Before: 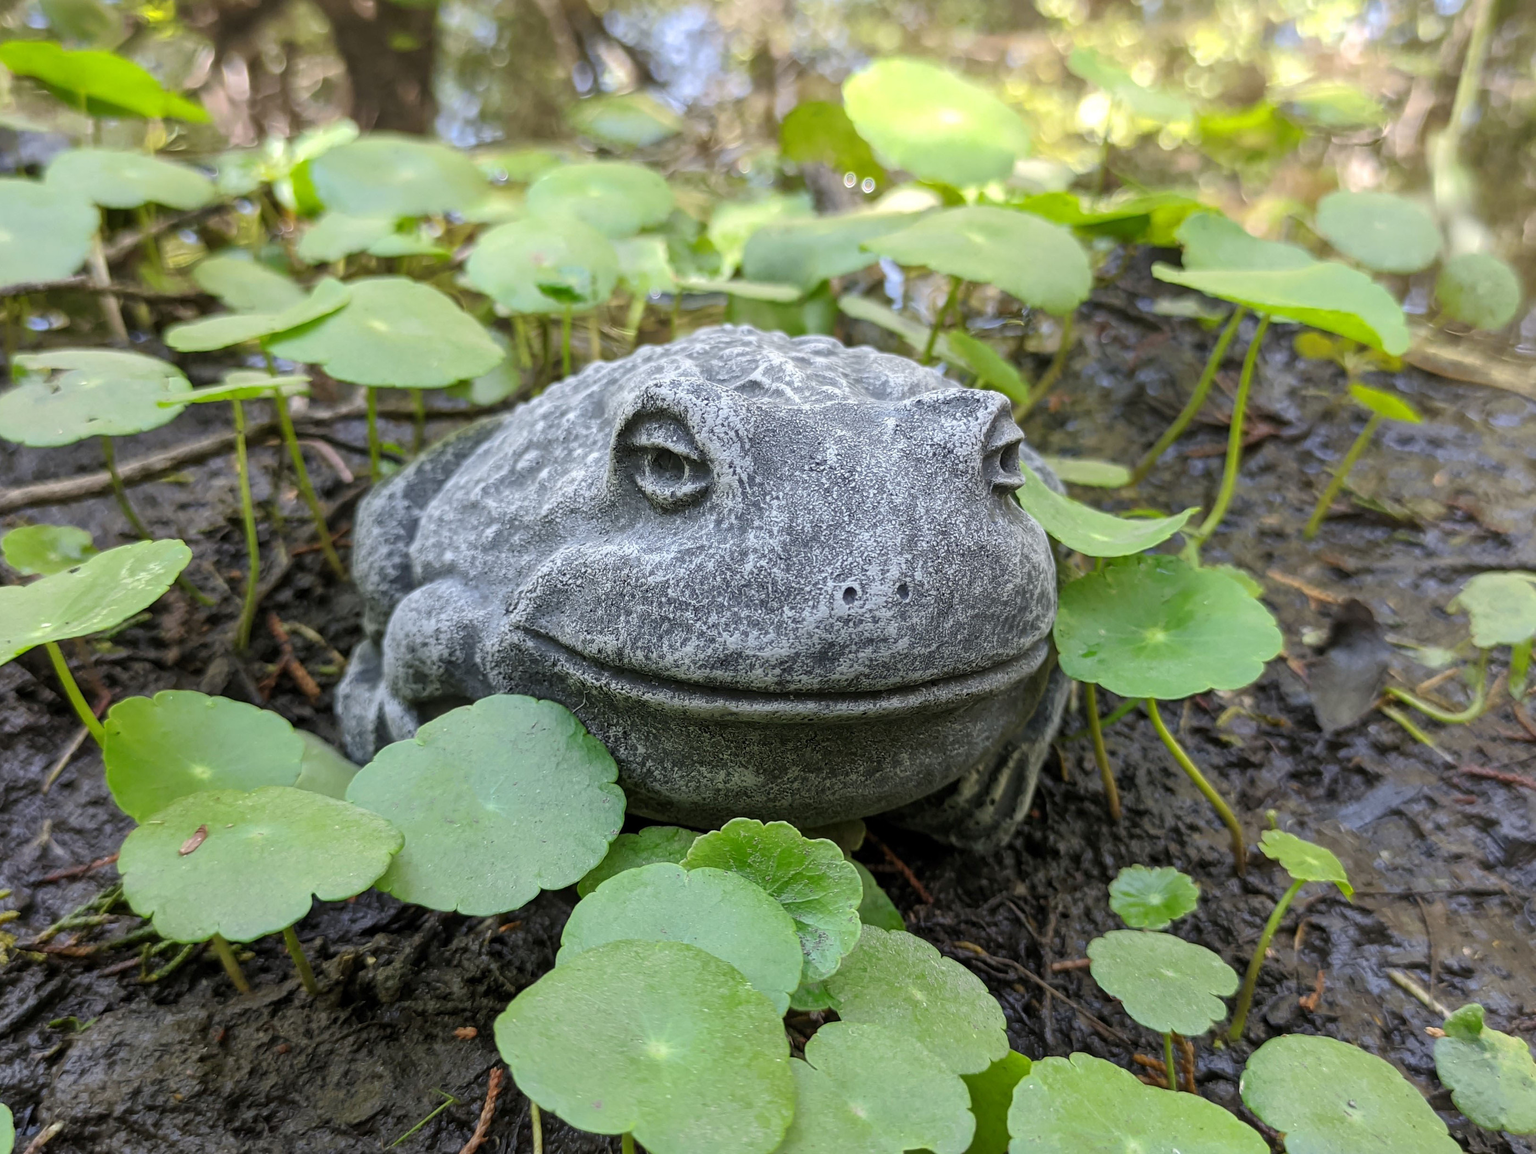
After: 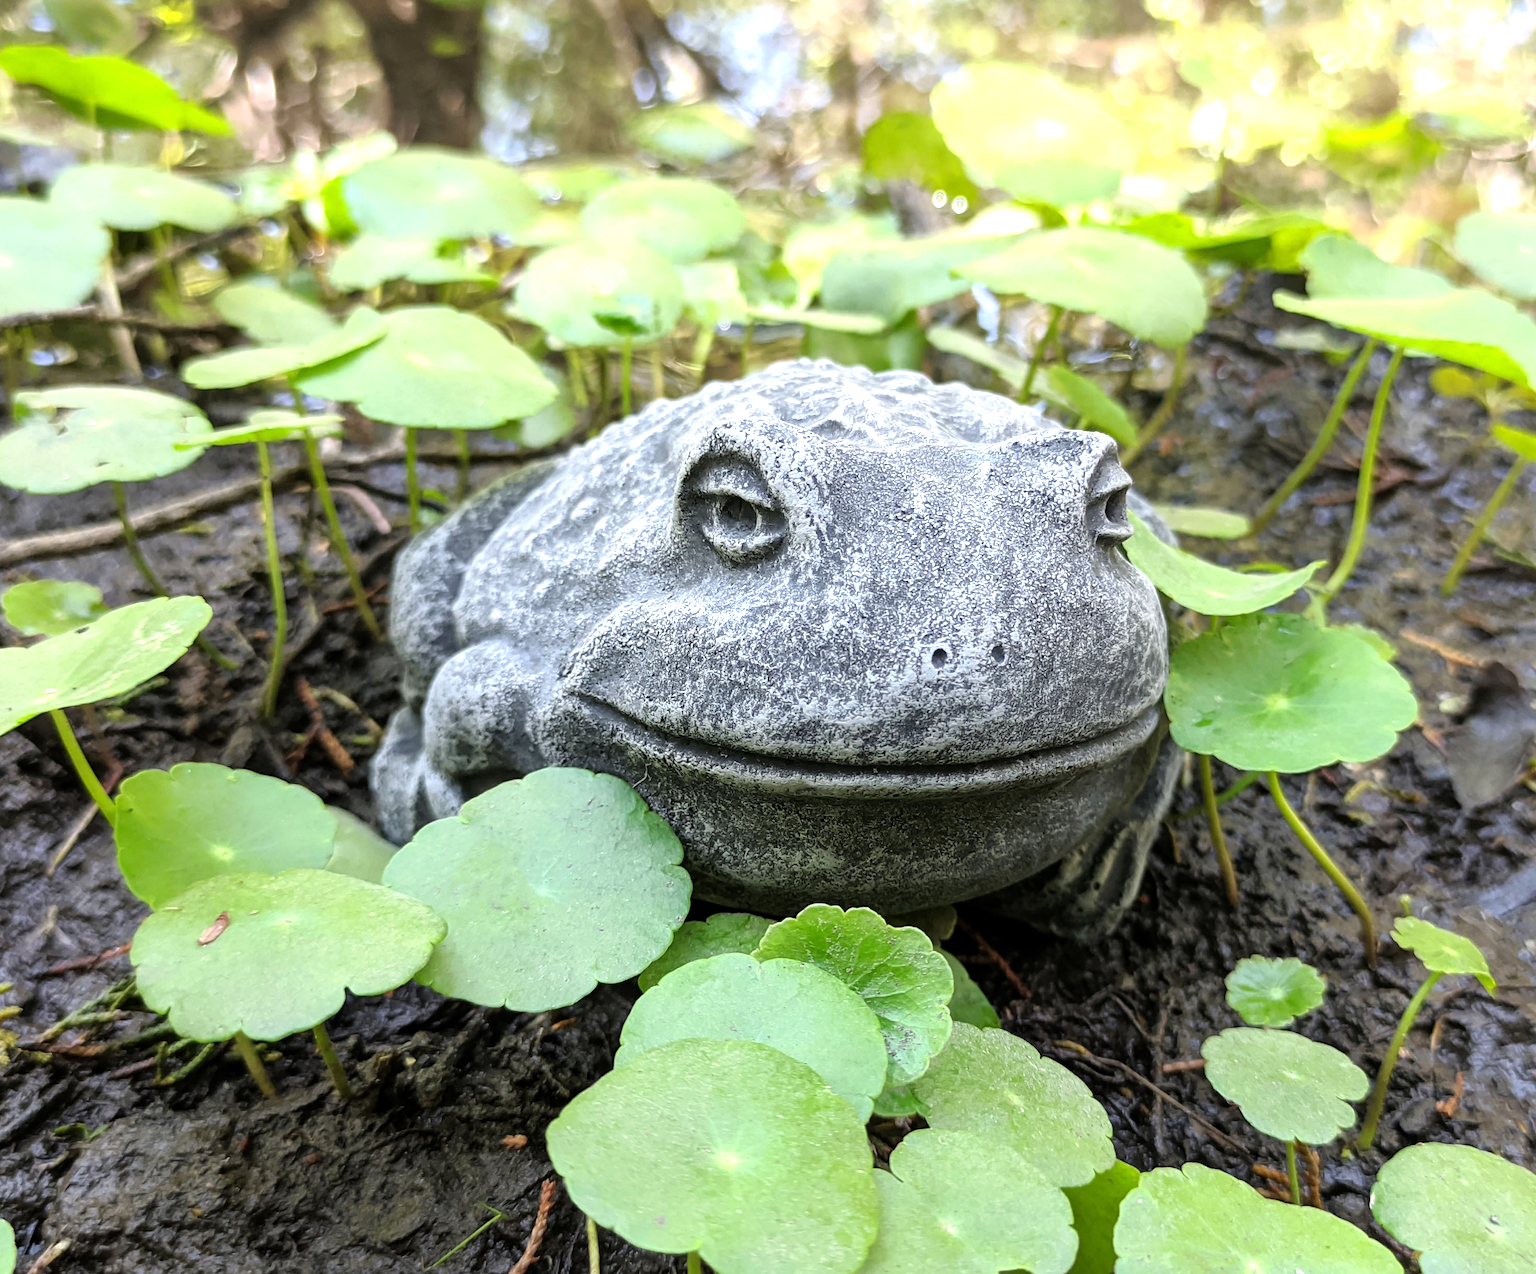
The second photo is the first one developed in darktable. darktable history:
tone equalizer: -8 EV -0.752 EV, -7 EV -0.679 EV, -6 EV -0.628 EV, -5 EV -0.406 EV, -3 EV 0.37 EV, -2 EV 0.6 EV, -1 EV 0.693 EV, +0 EV 0.78 EV
crop: right 9.504%, bottom 0.036%
